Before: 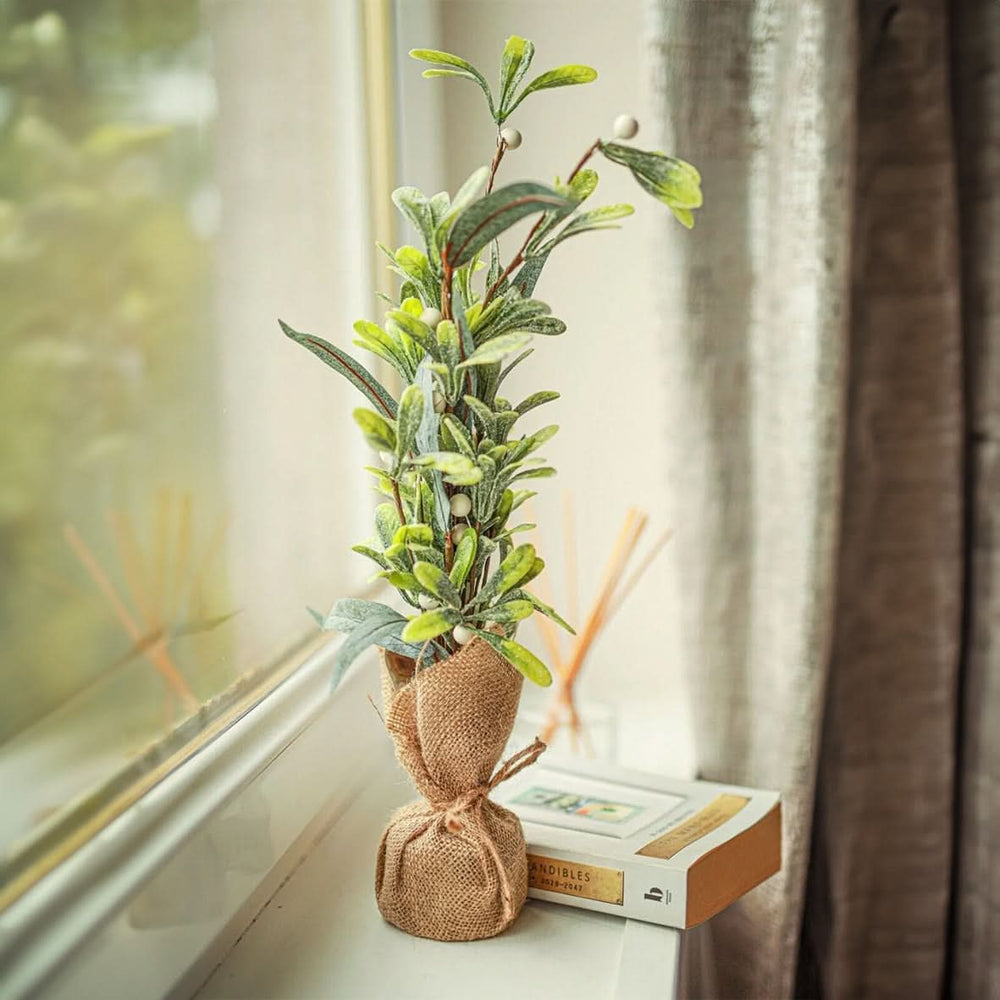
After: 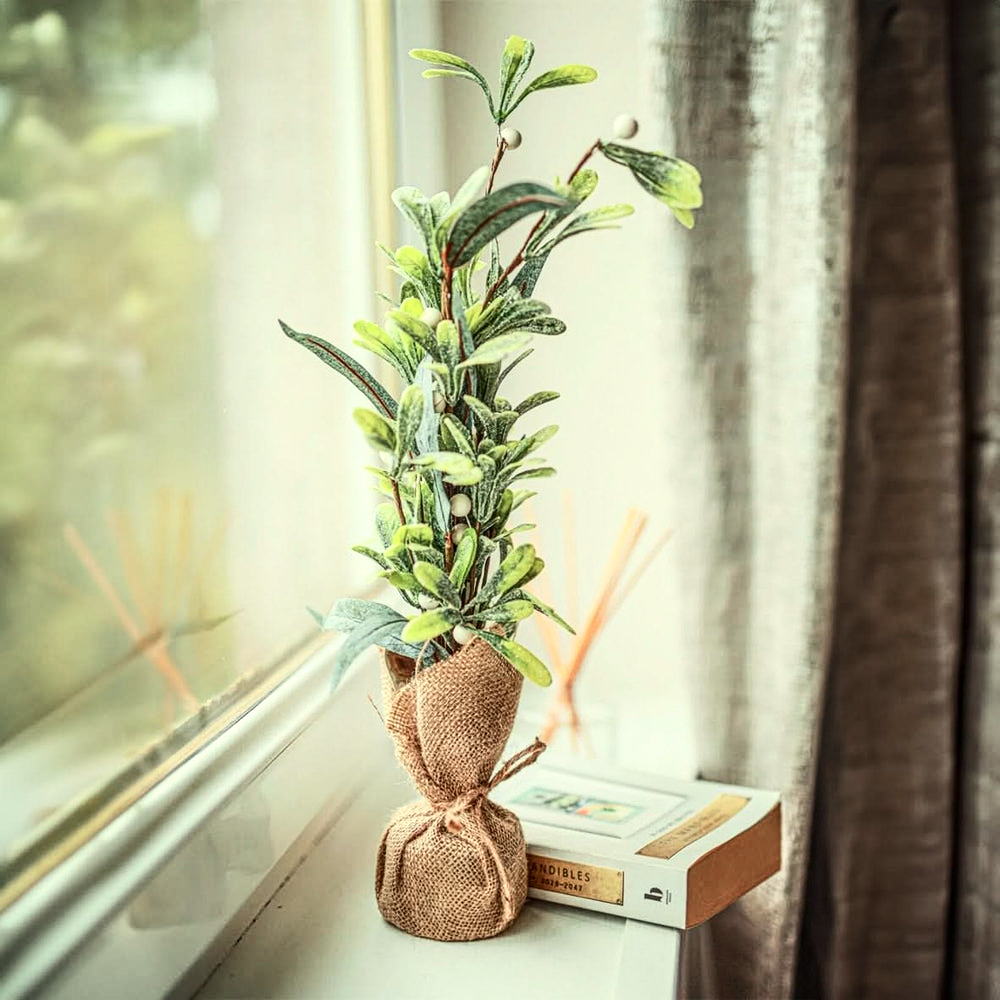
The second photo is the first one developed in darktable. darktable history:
contrast brightness saturation: contrast 0.28
color calibration: illuminant custom, x 0.39, y 0.392, temperature 3856.94 K
local contrast: on, module defaults
white balance: red 1.08, blue 0.791
